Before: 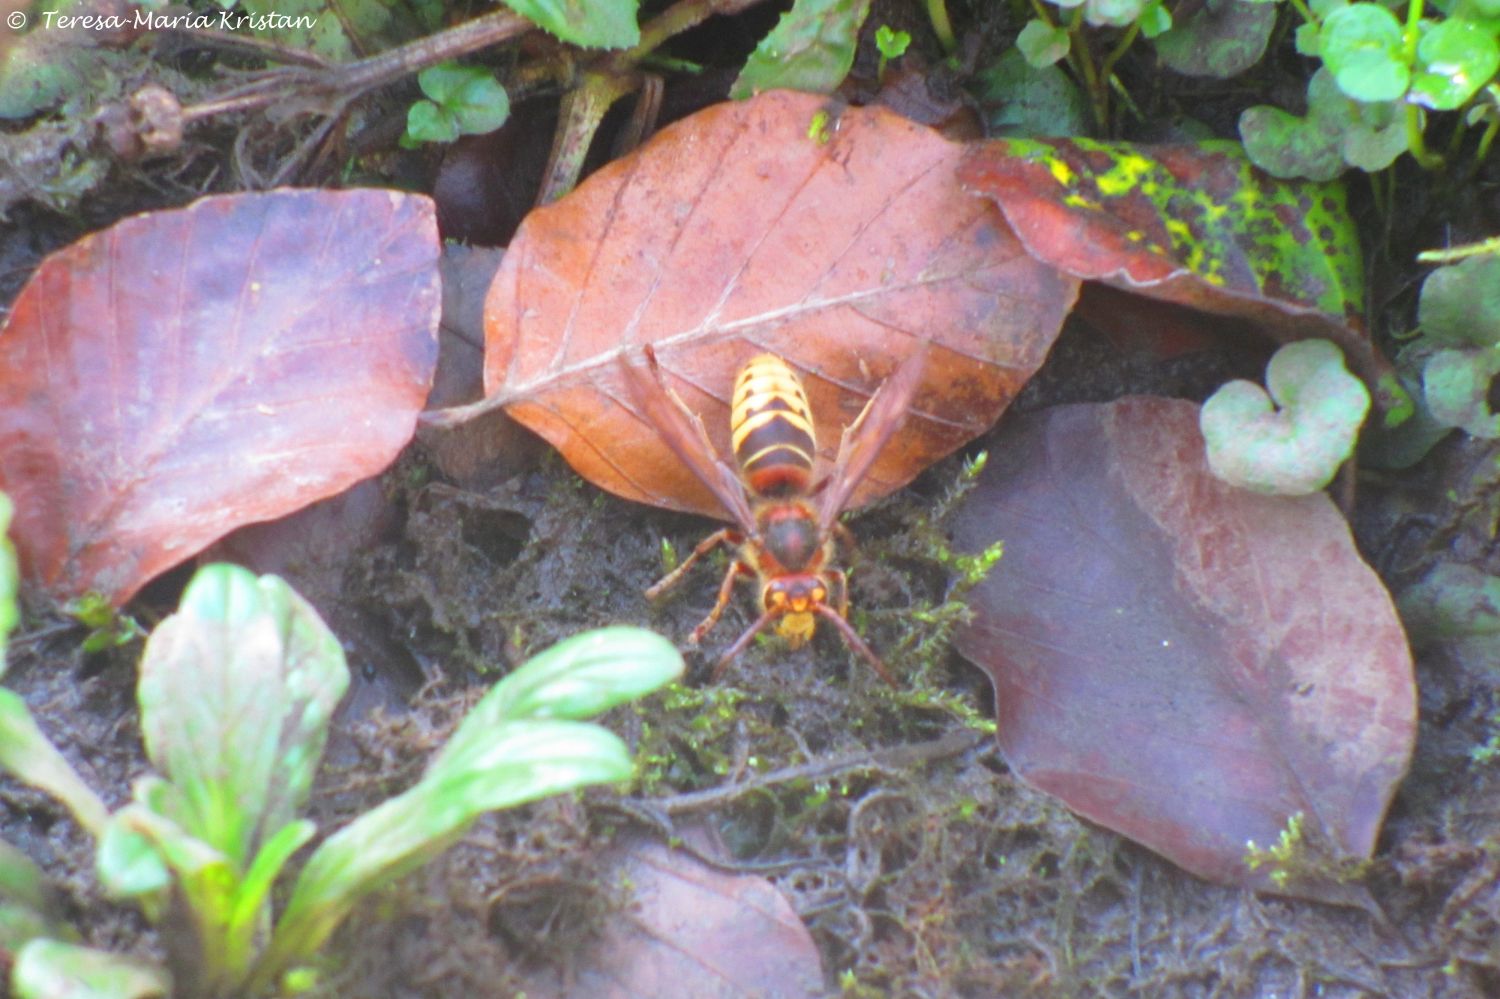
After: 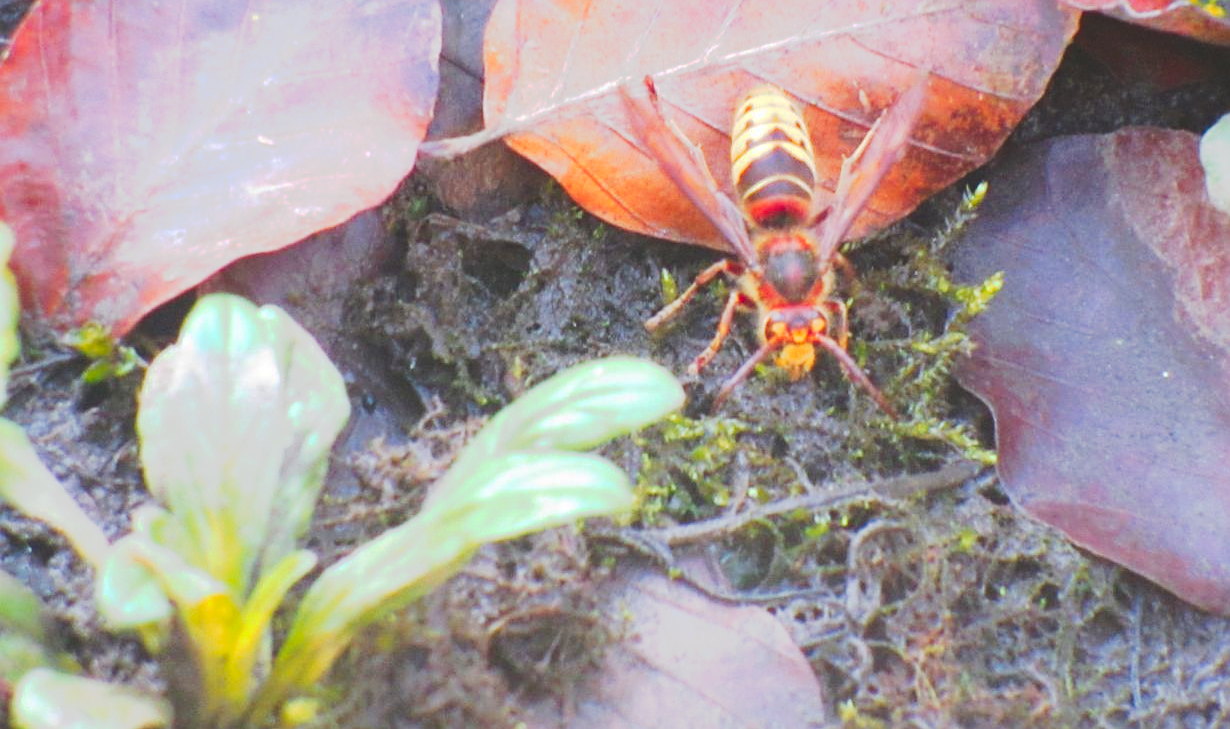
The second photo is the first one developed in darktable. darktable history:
crop: top 27.023%, right 17.997%
sharpen: on, module defaults
color zones: curves: ch1 [(0.235, 0.558) (0.75, 0.5)]; ch2 [(0.25, 0.462) (0.749, 0.457)]
tone curve: curves: ch0 [(0, 0) (0.003, 0.108) (0.011, 0.113) (0.025, 0.113) (0.044, 0.121) (0.069, 0.132) (0.1, 0.145) (0.136, 0.158) (0.177, 0.182) (0.224, 0.215) (0.277, 0.27) (0.335, 0.341) (0.399, 0.424) (0.468, 0.528) (0.543, 0.622) (0.623, 0.721) (0.709, 0.79) (0.801, 0.846) (0.898, 0.871) (1, 1)], preserve colors none
